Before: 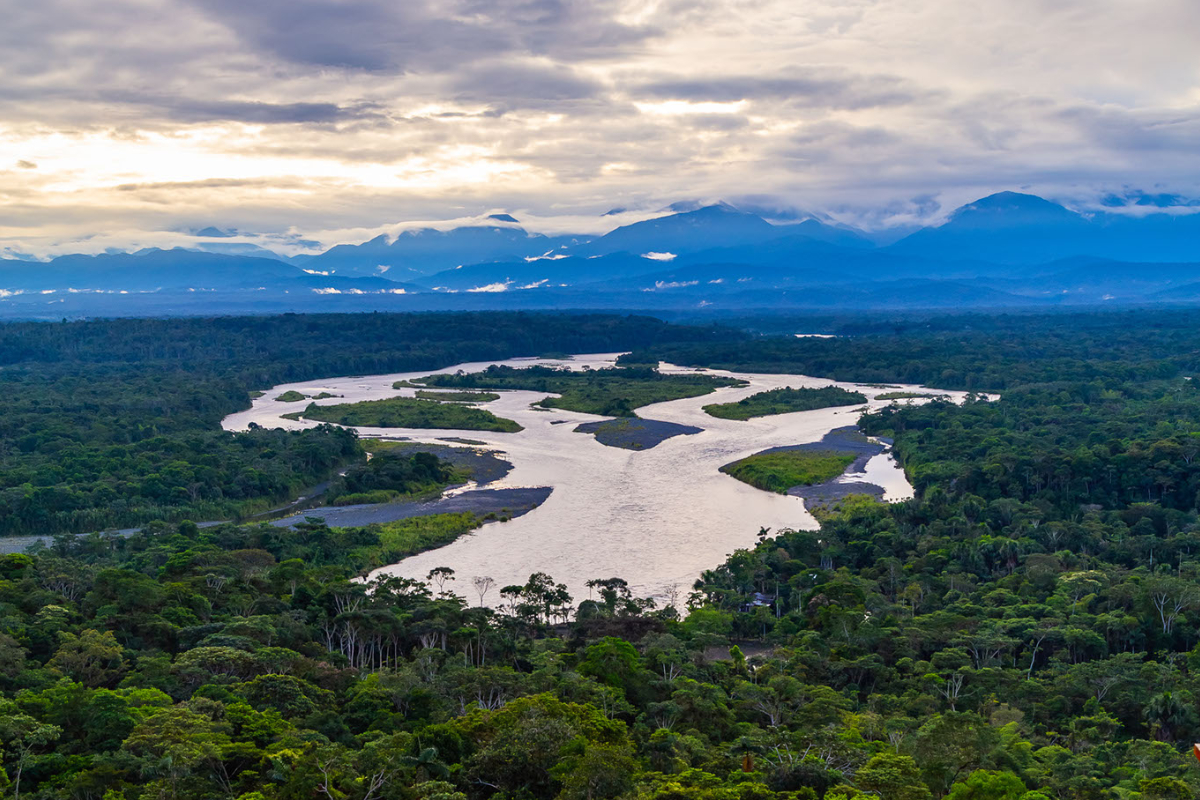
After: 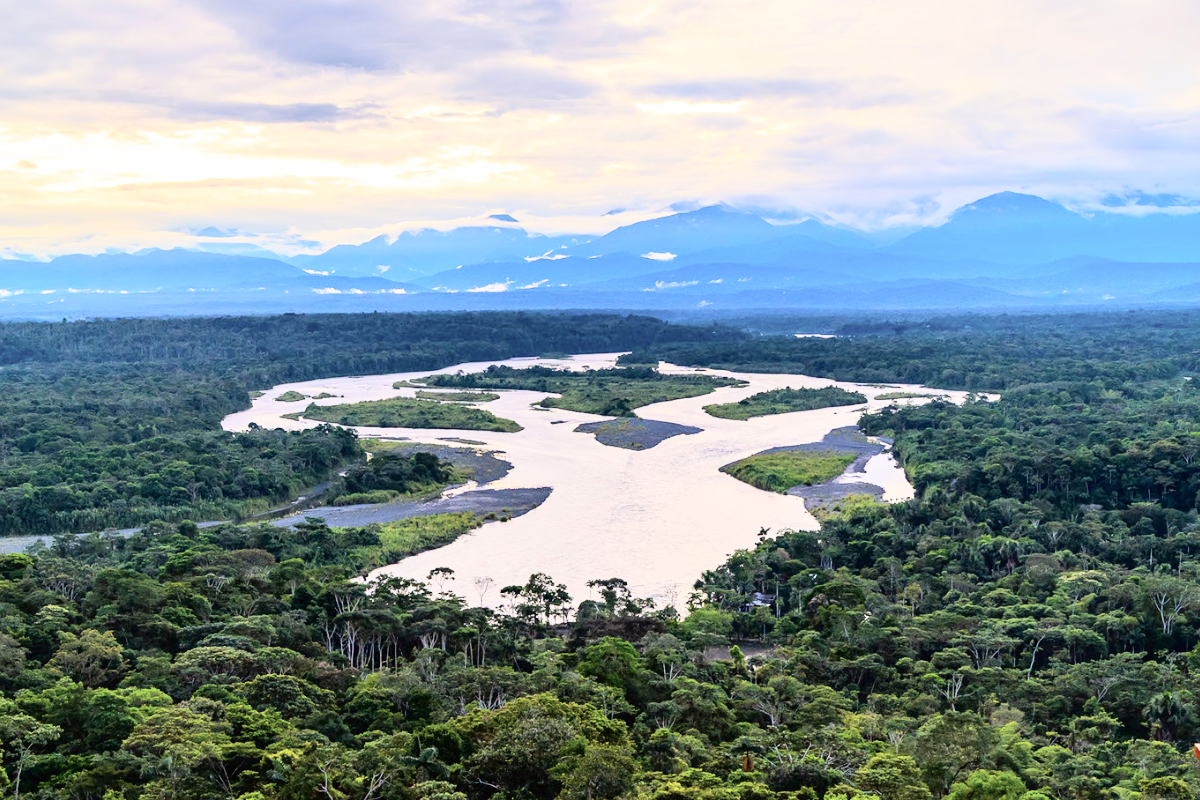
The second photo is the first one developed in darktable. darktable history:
tone curve: curves: ch0 [(0, 0) (0.084, 0.074) (0.2, 0.297) (0.363, 0.591) (0.495, 0.765) (0.68, 0.901) (0.851, 0.967) (1, 1)], color space Lab, independent channels, preserve colors none
